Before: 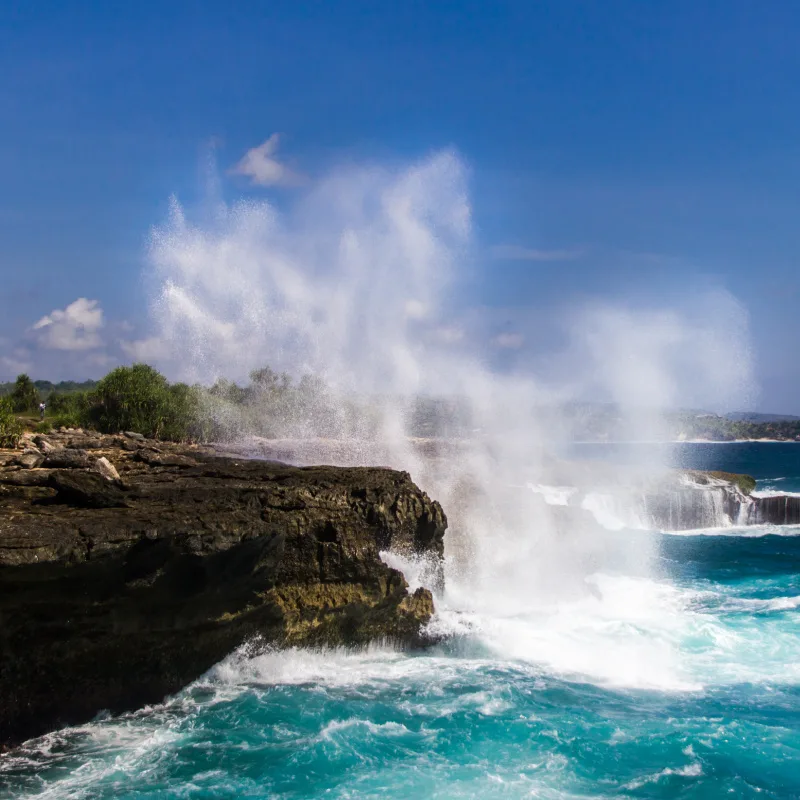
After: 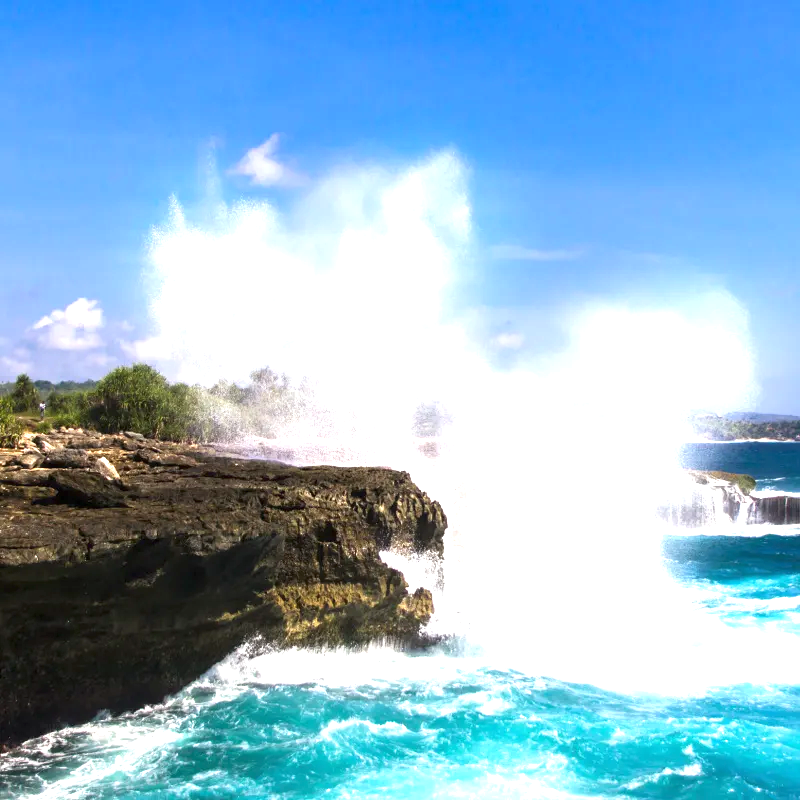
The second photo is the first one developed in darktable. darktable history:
exposure: black level correction 0, exposure 1.443 EV, compensate highlight preservation false
